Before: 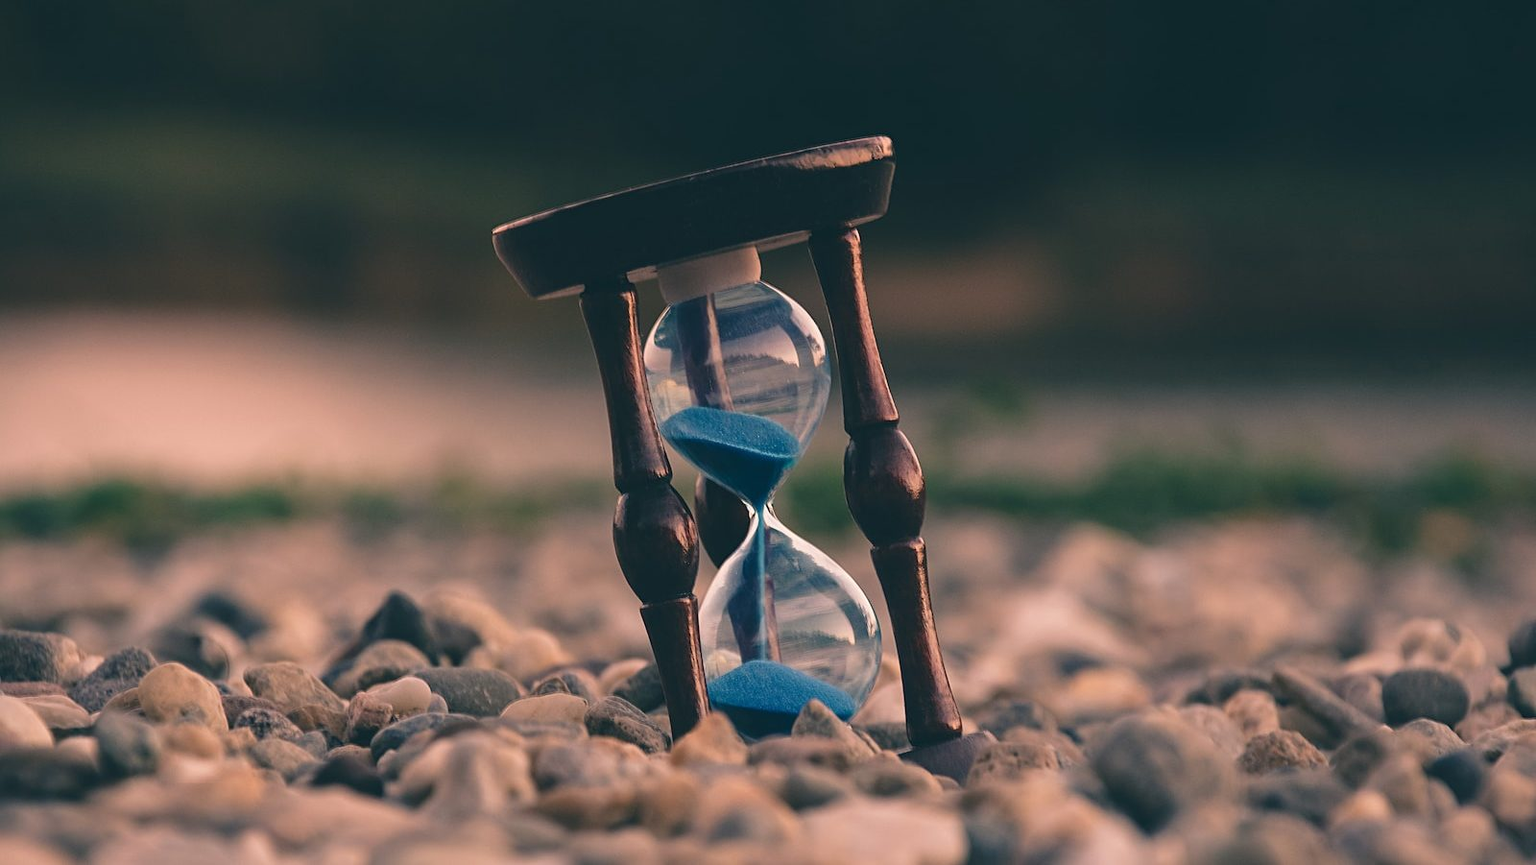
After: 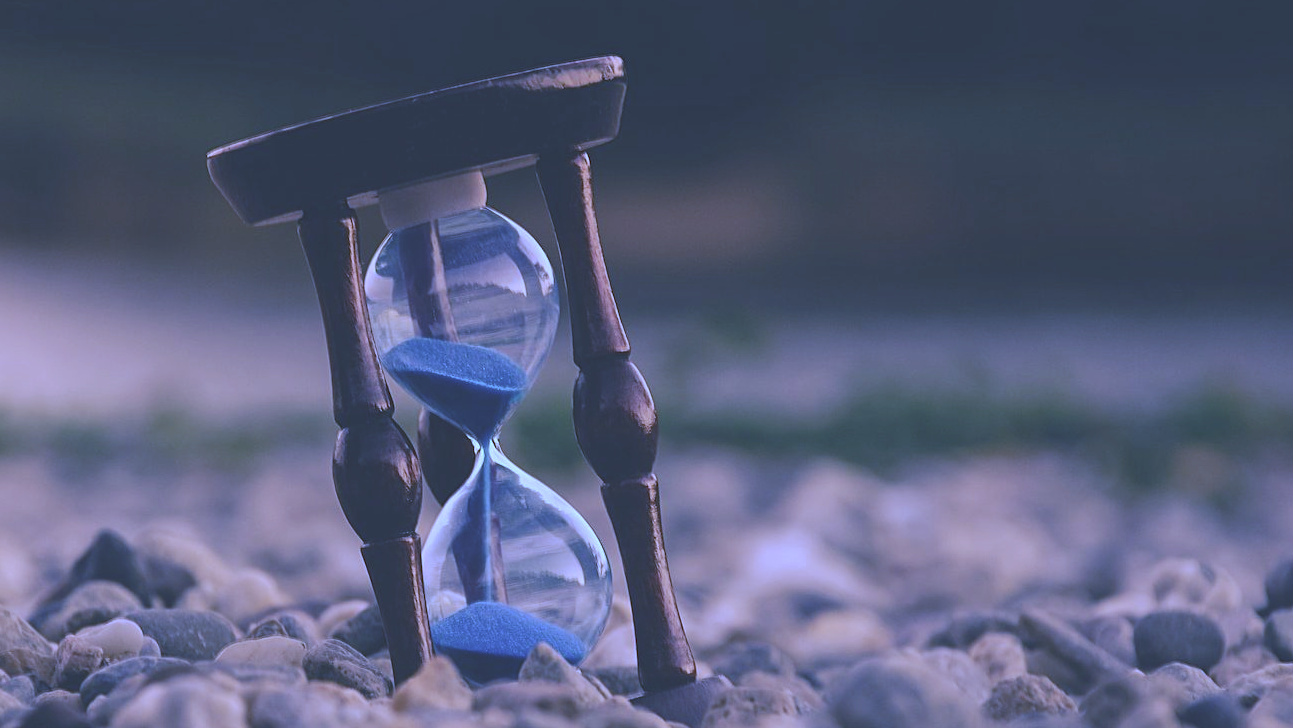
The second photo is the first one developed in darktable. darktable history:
color correction: highlights a* 3.84, highlights b* 5.07
white balance: red 0.766, blue 1.537
exposure: compensate highlight preservation false
tone curve: curves: ch0 [(0, 0) (0.003, 0.125) (0.011, 0.139) (0.025, 0.155) (0.044, 0.174) (0.069, 0.192) (0.1, 0.211) (0.136, 0.234) (0.177, 0.262) (0.224, 0.296) (0.277, 0.337) (0.335, 0.385) (0.399, 0.436) (0.468, 0.5) (0.543, 0.573) (0.623, 0.644) (0.709, 0.713) (0.801, 0.791) (0.898, 0.881) (1, 1)], preserve colors none
crop: left 19.159%, top 9.58%, bottom 9.58%
